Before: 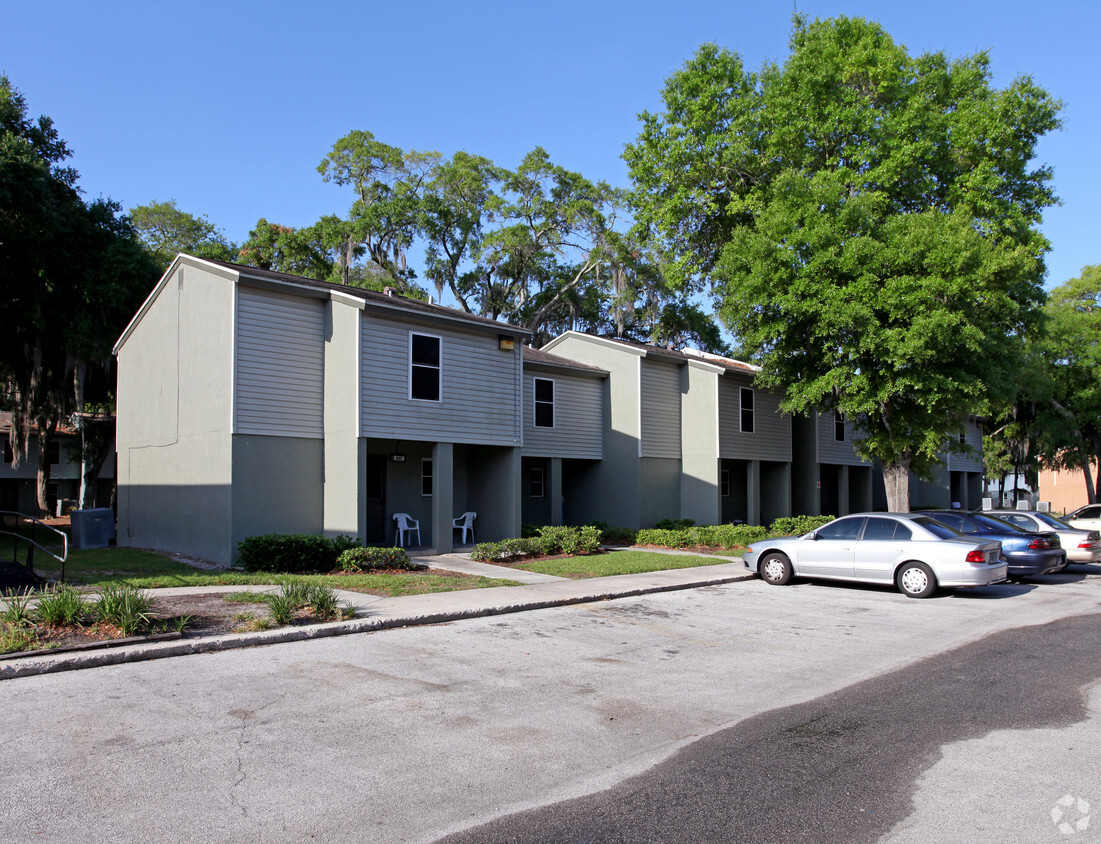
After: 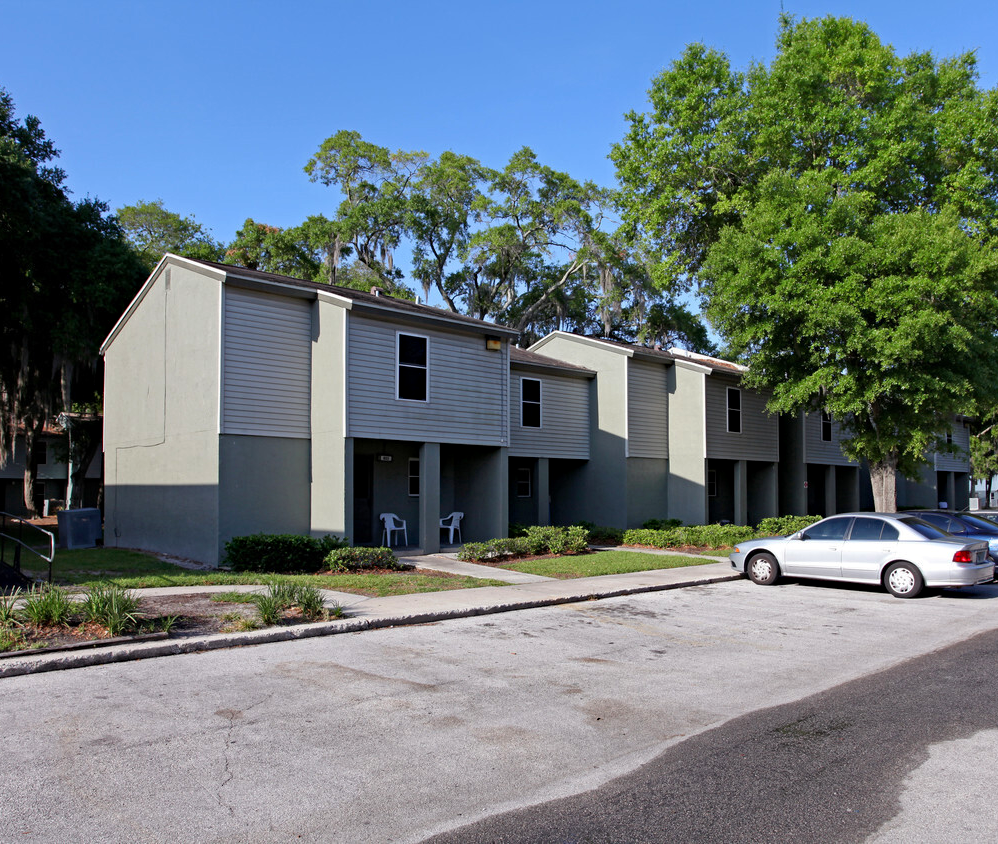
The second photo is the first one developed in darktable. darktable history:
haze removal: adaptive false
crop and rotate: left 1.192%, right 8.116%
